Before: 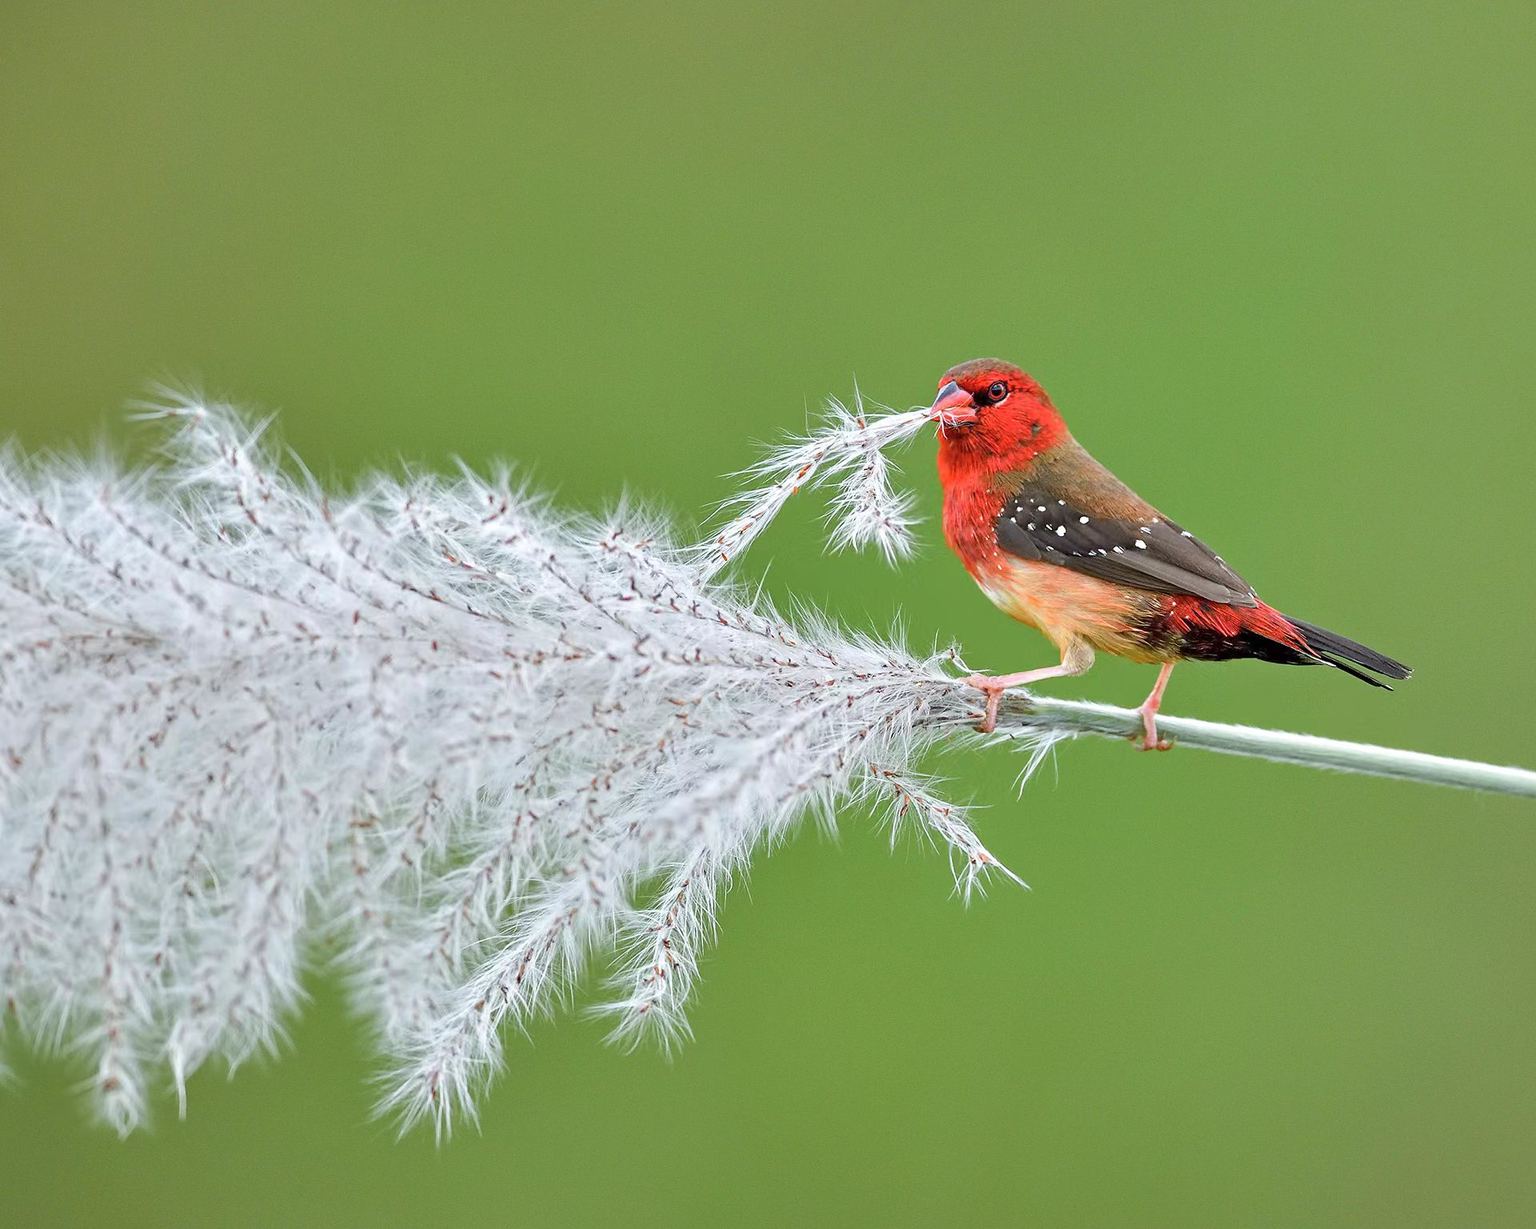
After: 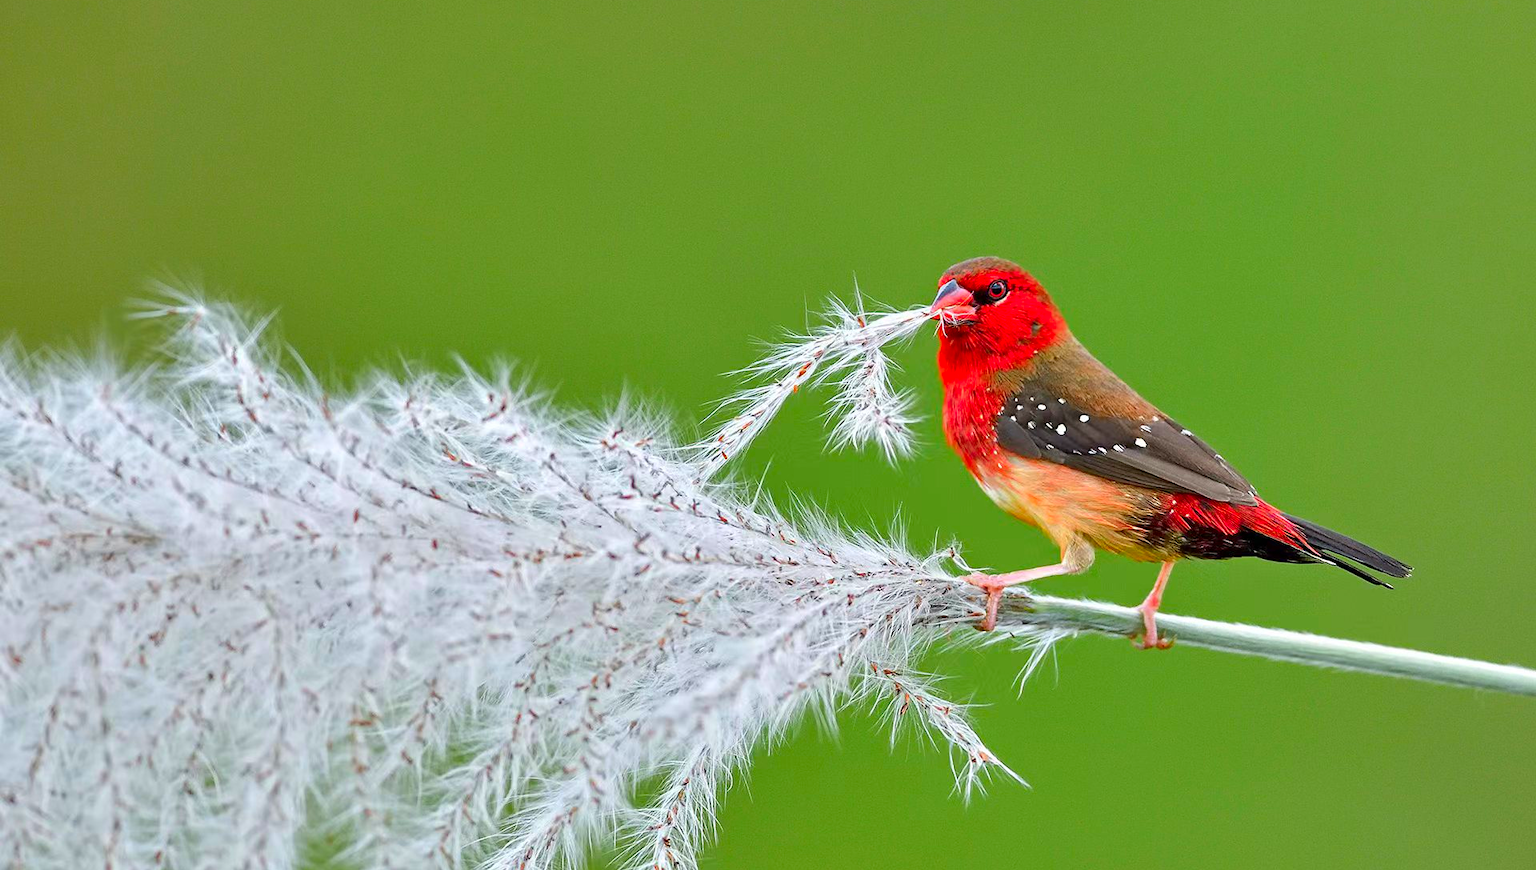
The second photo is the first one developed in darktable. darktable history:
crop and rotate: top 8.317%, bottom 20.794%
contrast brightness saturation: brightness -0.028, saturation 0.366
